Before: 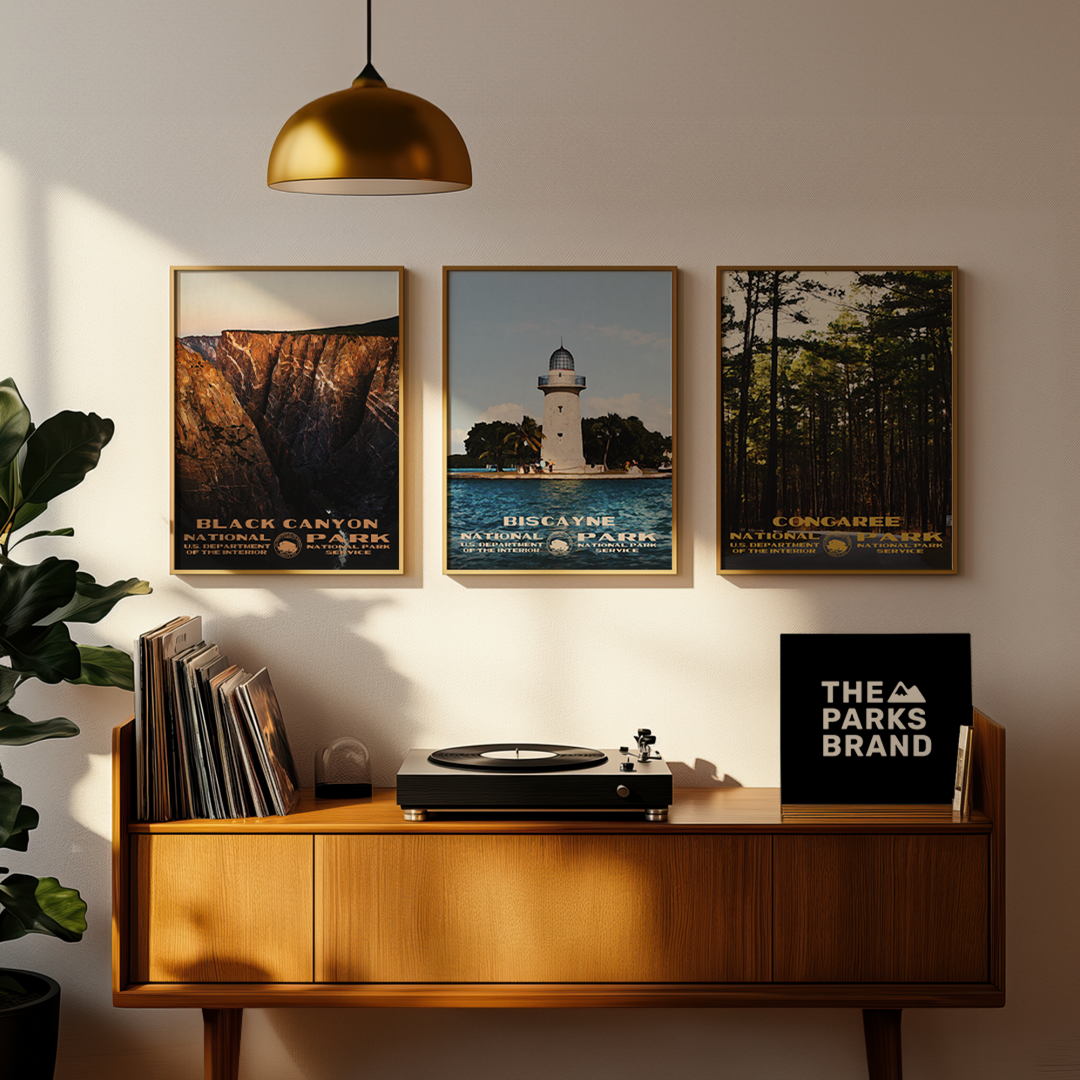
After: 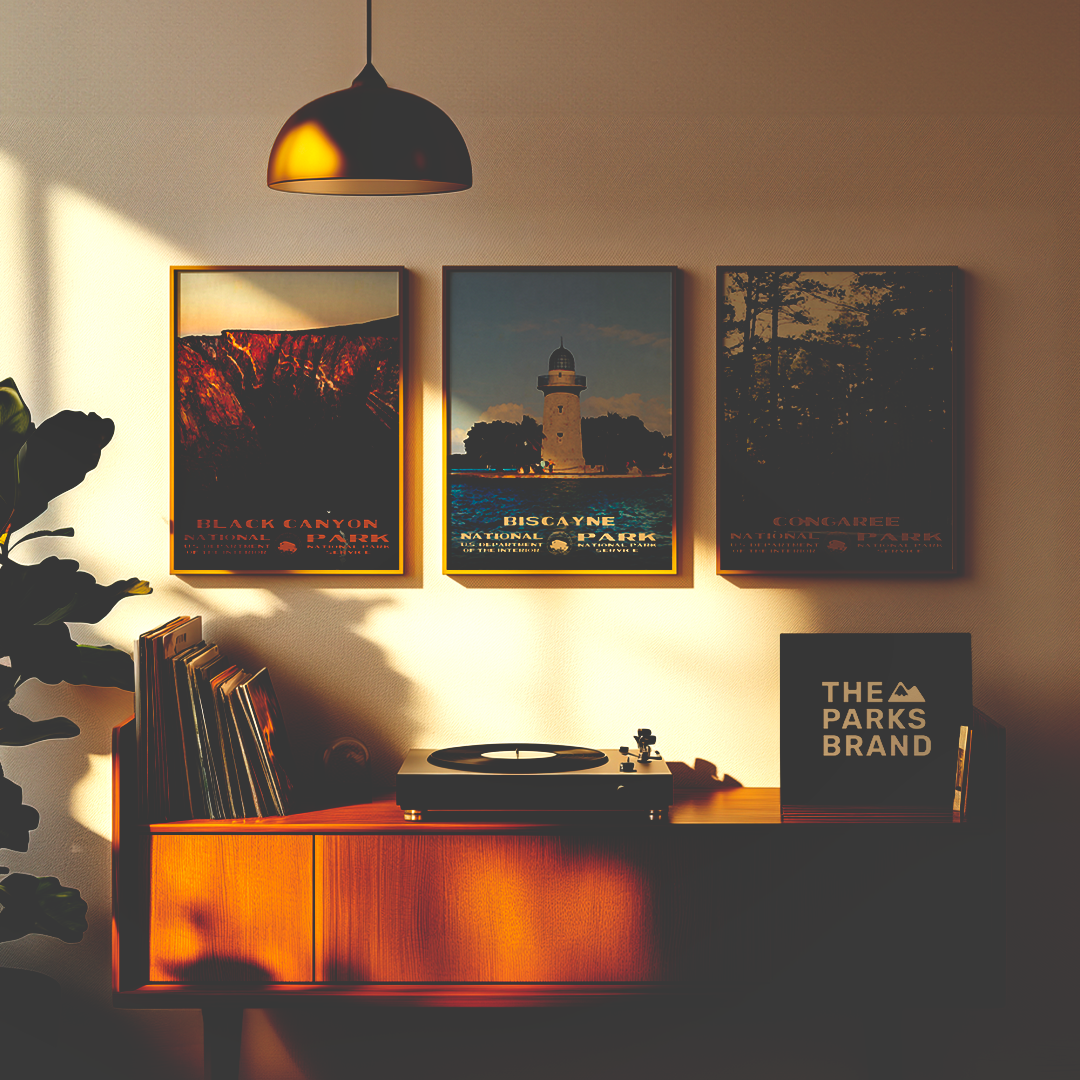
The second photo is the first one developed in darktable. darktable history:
shadows and highlights: shadows 25.23, highlights -48.25, soften with gaussian
base curve: curves: ch0 [(0, 0.036) (0.083, 0.04) (0.804, 1)], preserve colors none
color balance rgb: perceptual saturation grading › global saturation 50.121%
